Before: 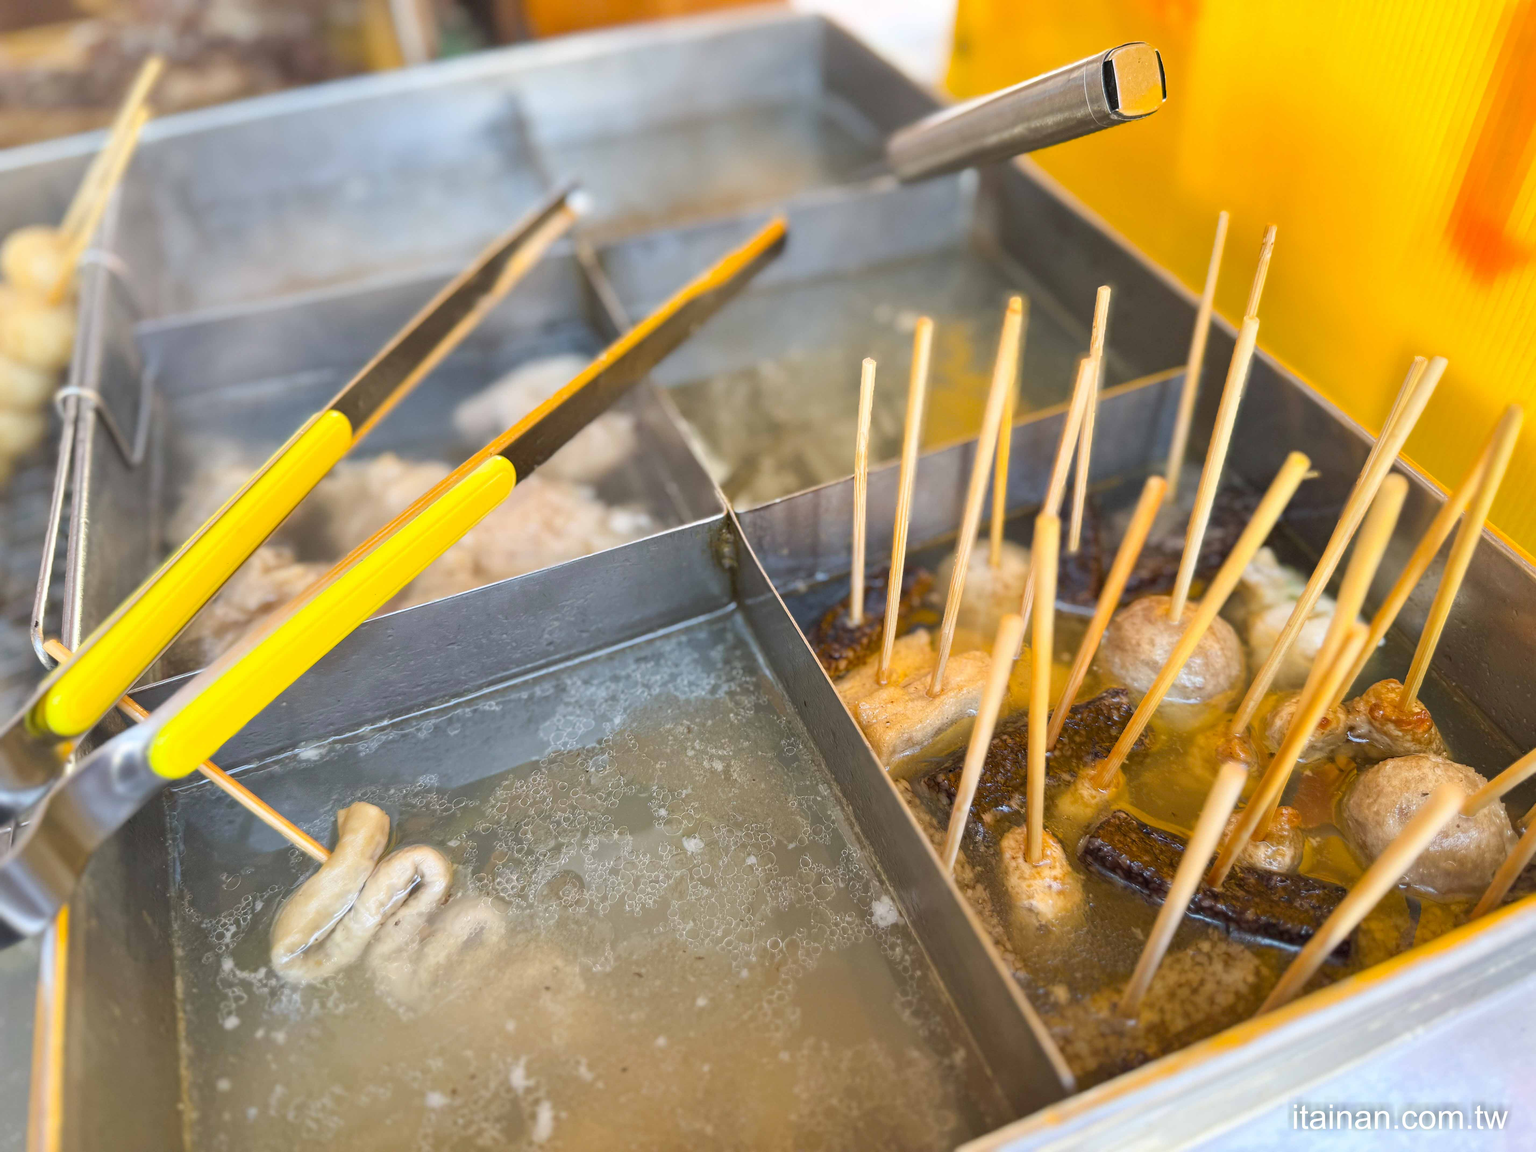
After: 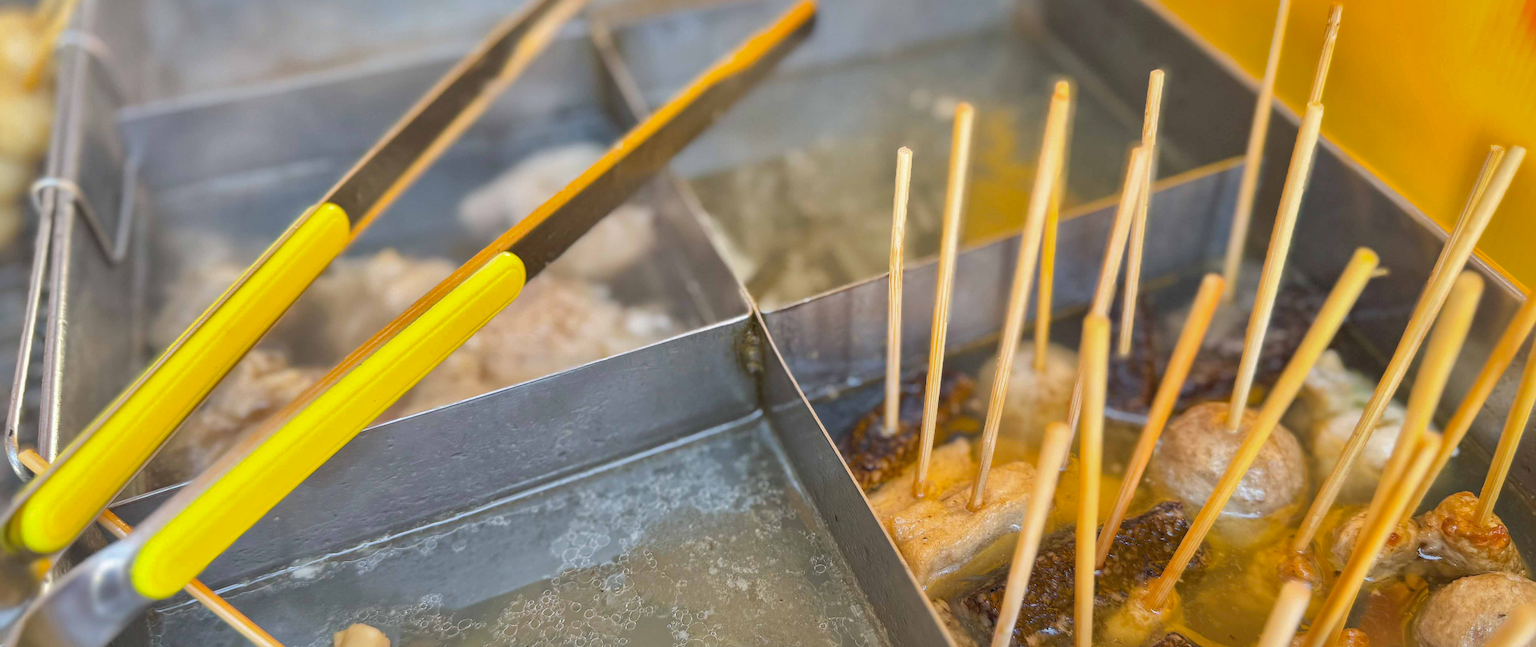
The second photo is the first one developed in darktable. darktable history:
crop: left 1.744%, top 19.225%, right 5.069%, bottom 28.357%
shadows and highlights: shadows 40, highlights -60
